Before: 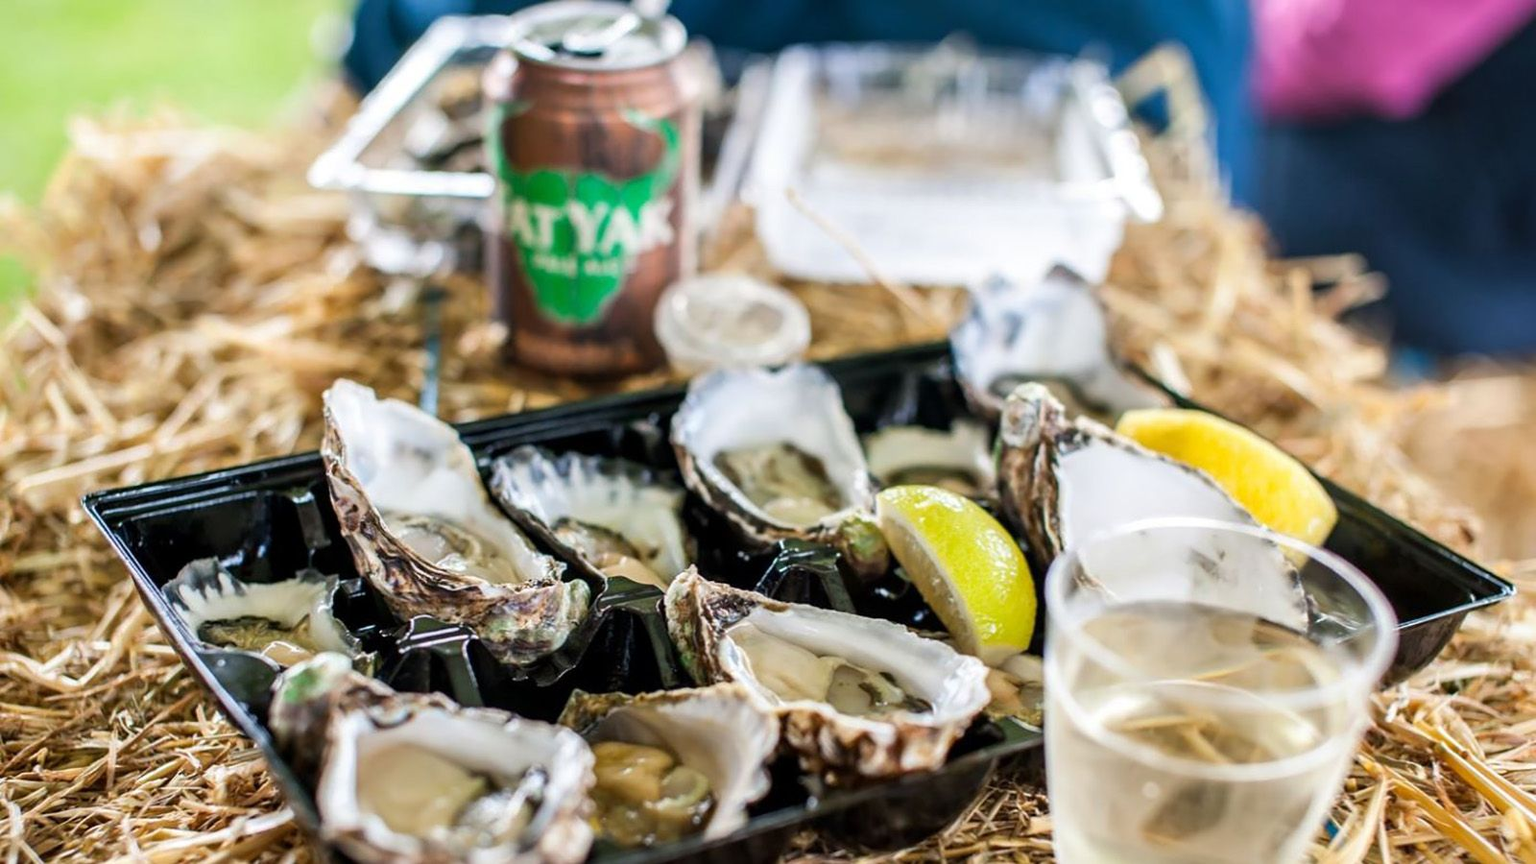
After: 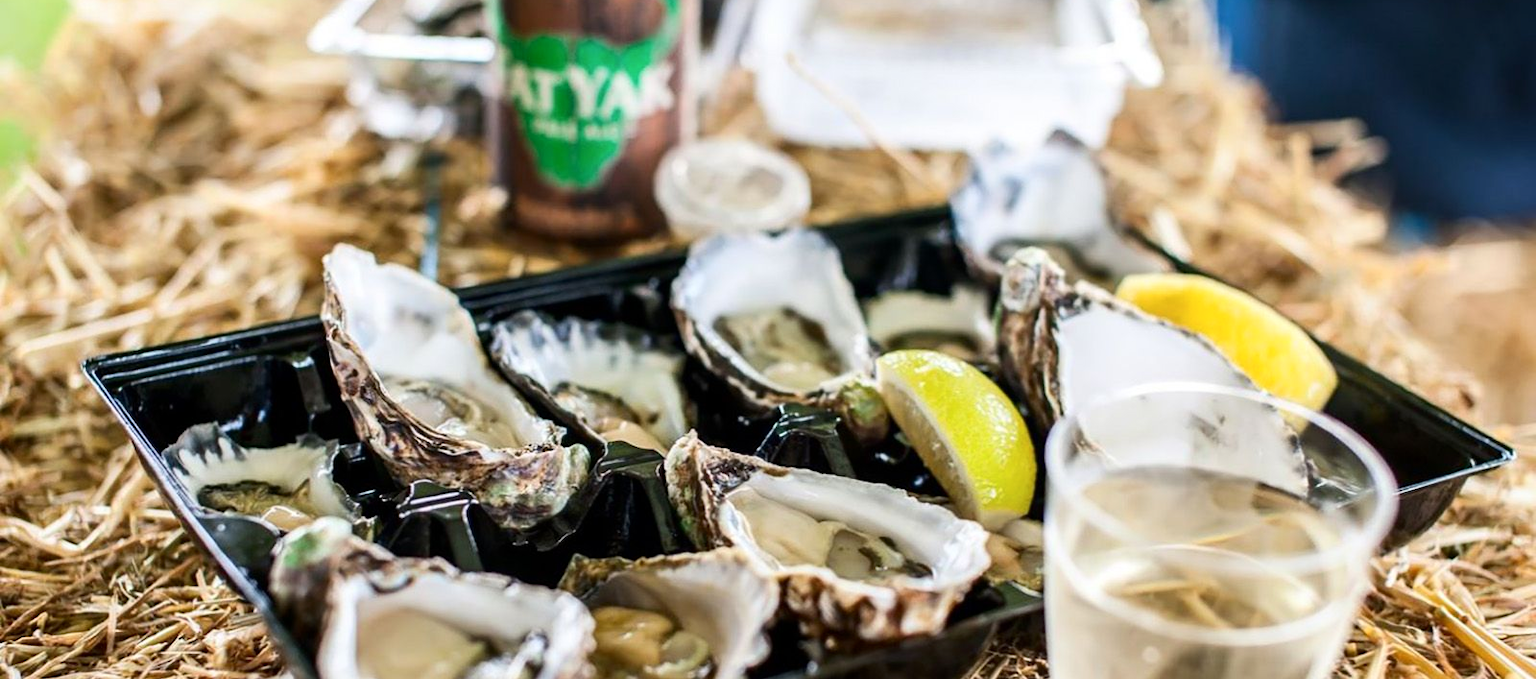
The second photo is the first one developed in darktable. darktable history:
exposure: compensate highlight preservation false
contrast brightness saturation: contrast 0.14
crop and rotate: top 15.774%, bottom 5.506%
